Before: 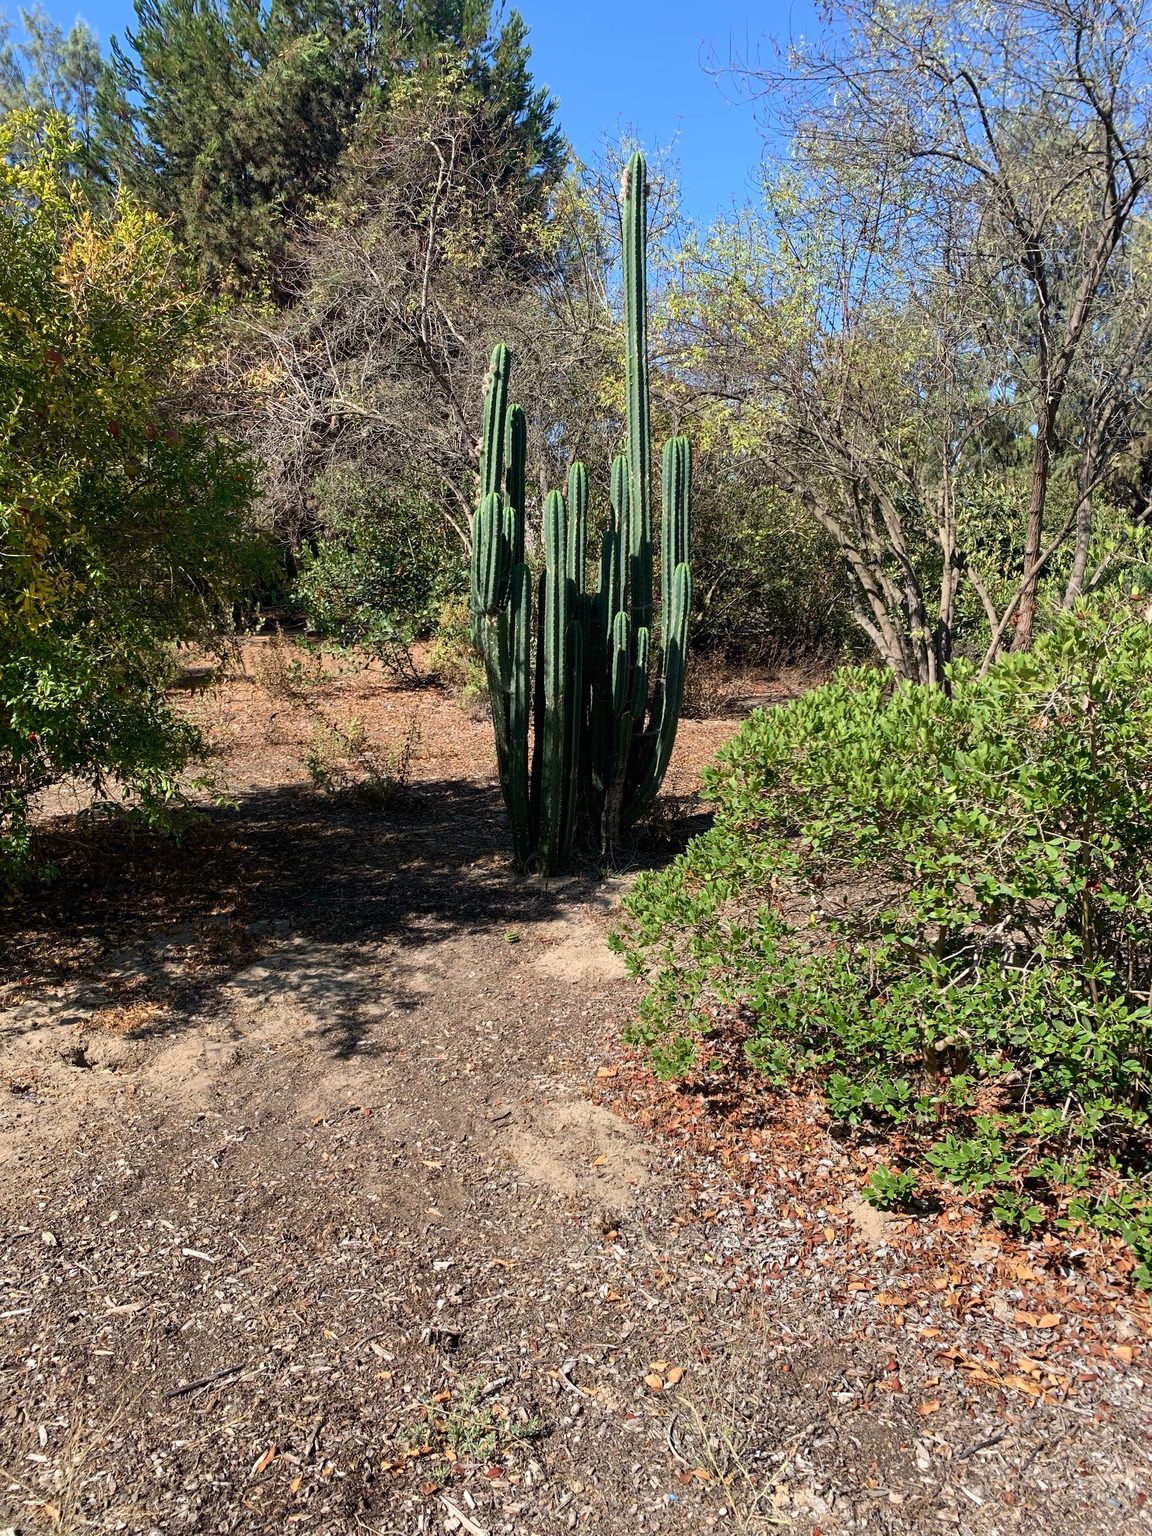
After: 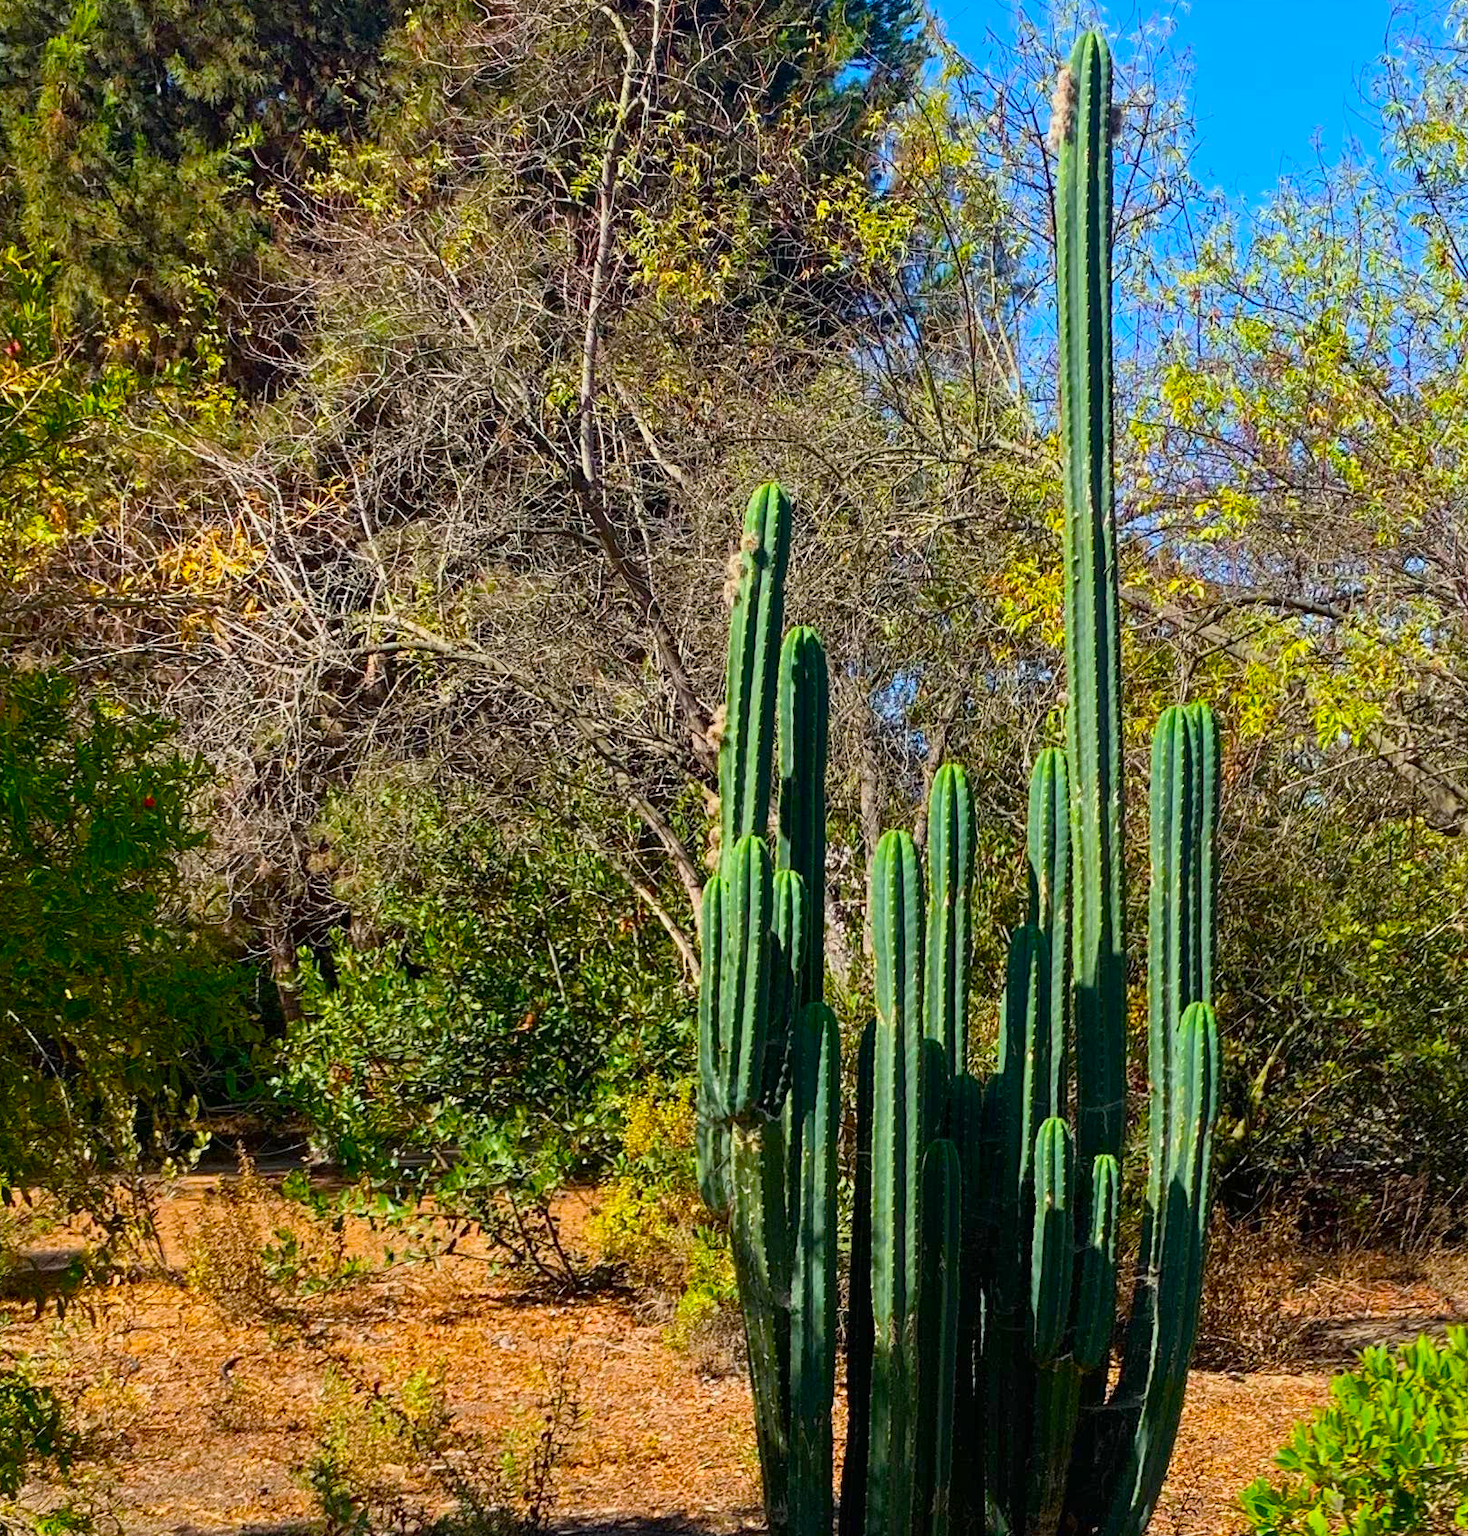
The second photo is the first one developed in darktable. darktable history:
color balance: input saturation 134.34%, contrast -10.04%, contrast fulcrum 19.67%, output saturation 133.51%
crop: left 15.306%, top 9.065%, right 30.789%, bottom 48.638%
